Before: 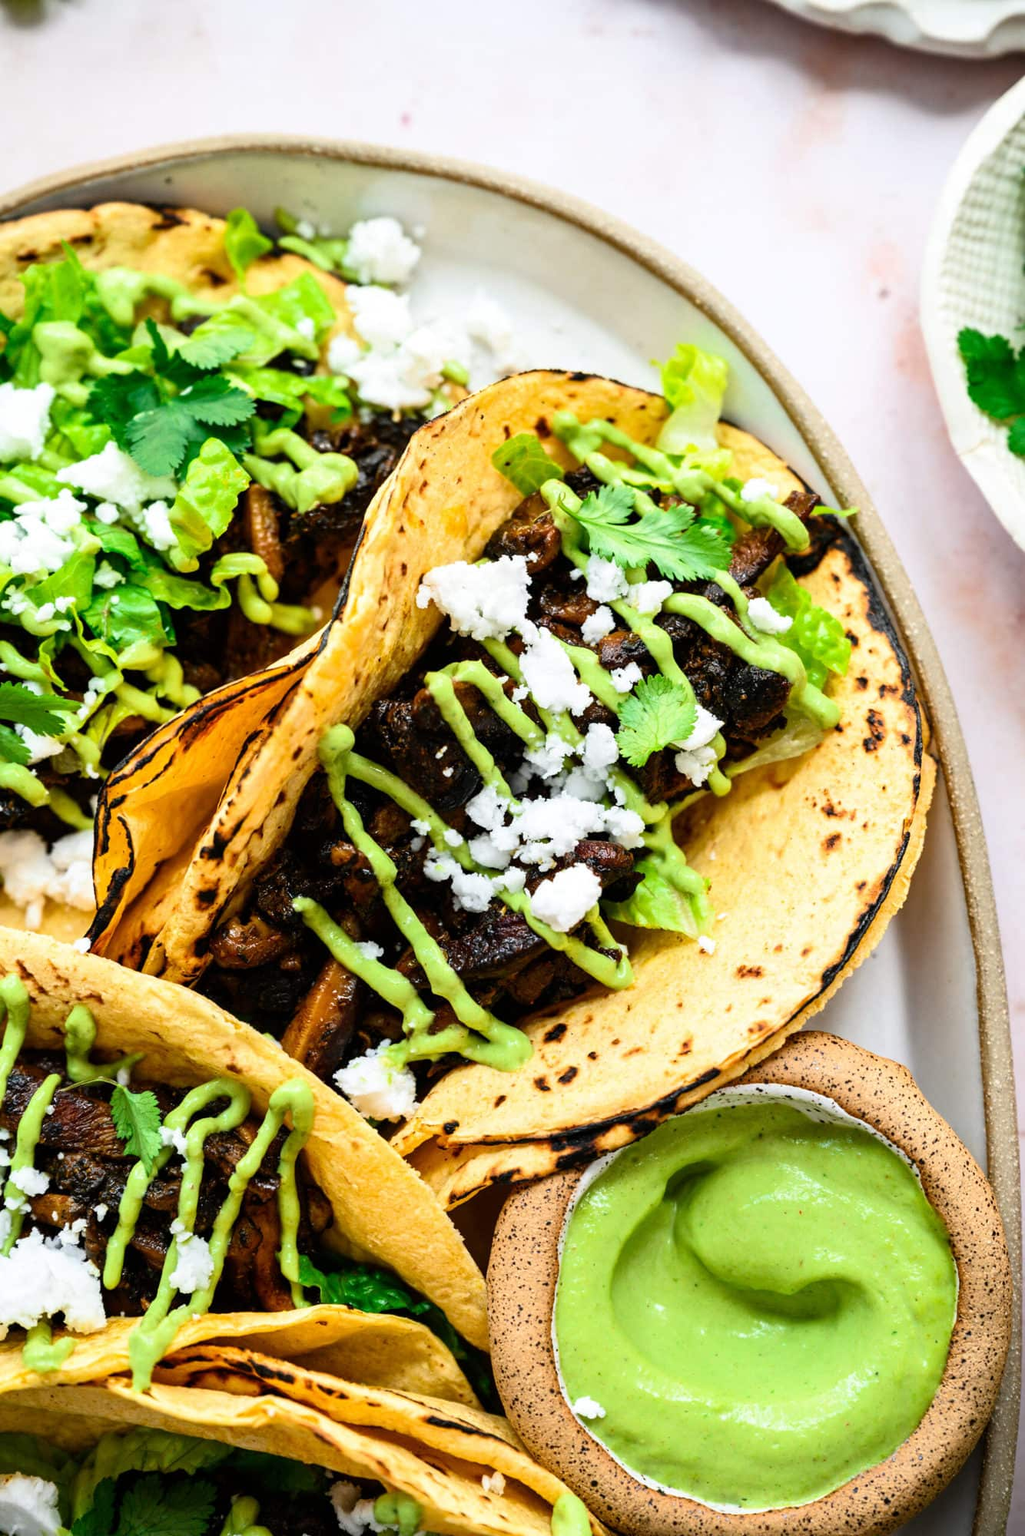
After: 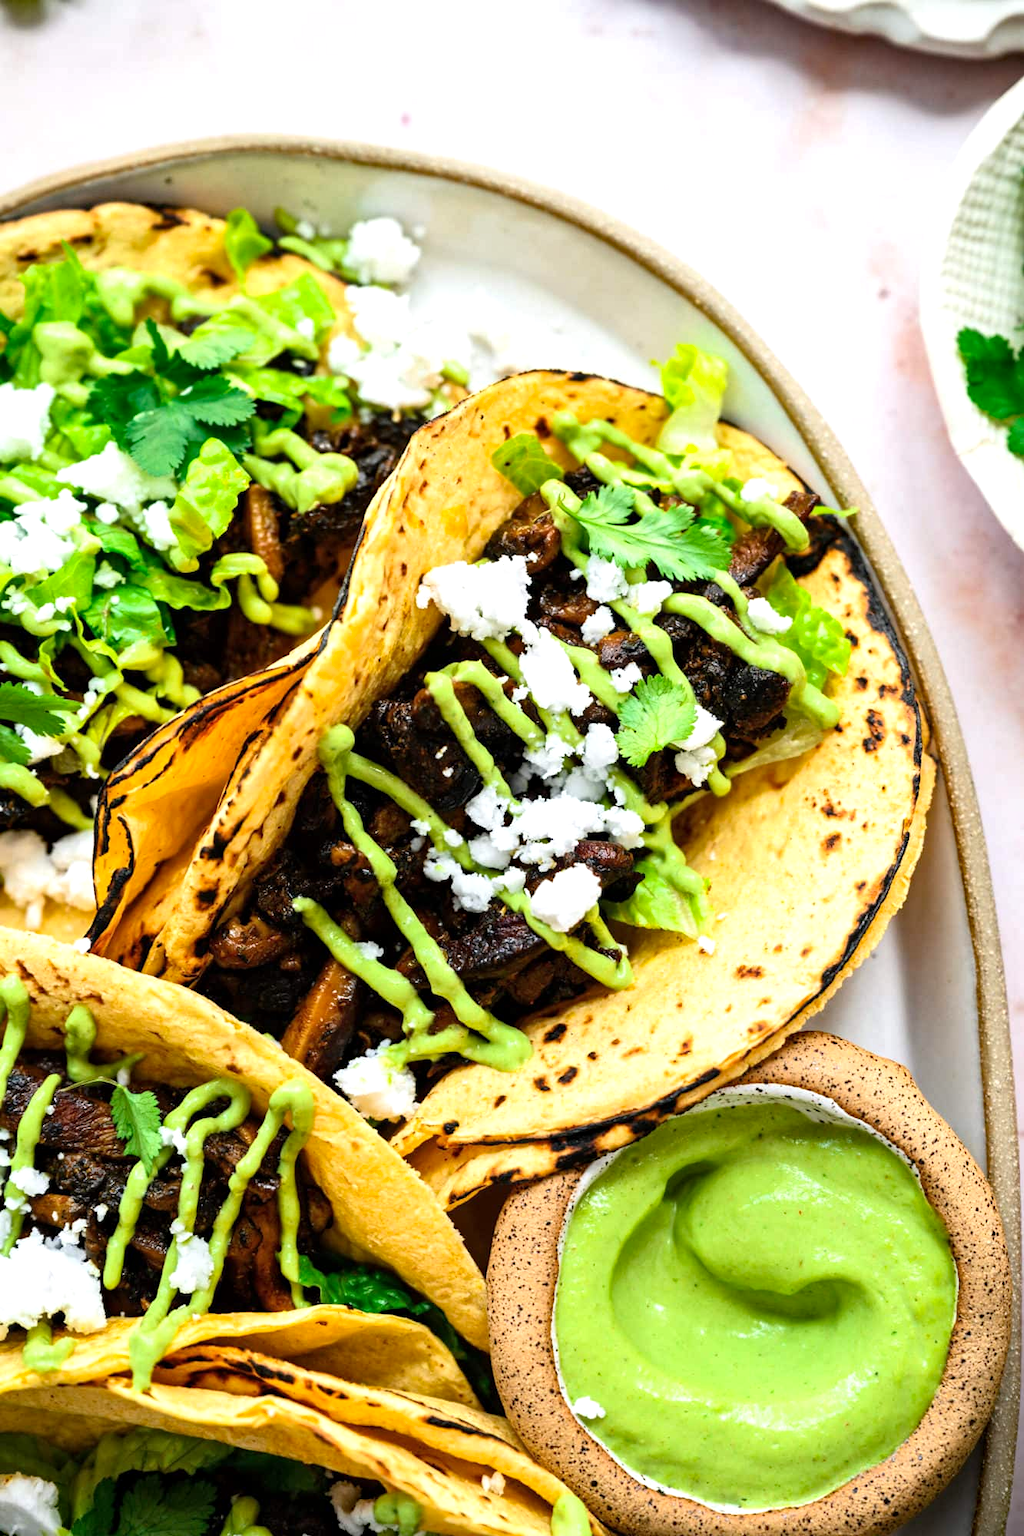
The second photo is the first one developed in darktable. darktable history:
haze removal: compatibility mode true
exposure: exposure 0.207 EV, compensate highlight preservation false
local contrast: mode bilateral grid, contrast 10, coarseness 25, detail 115%, midtone range 0.2
